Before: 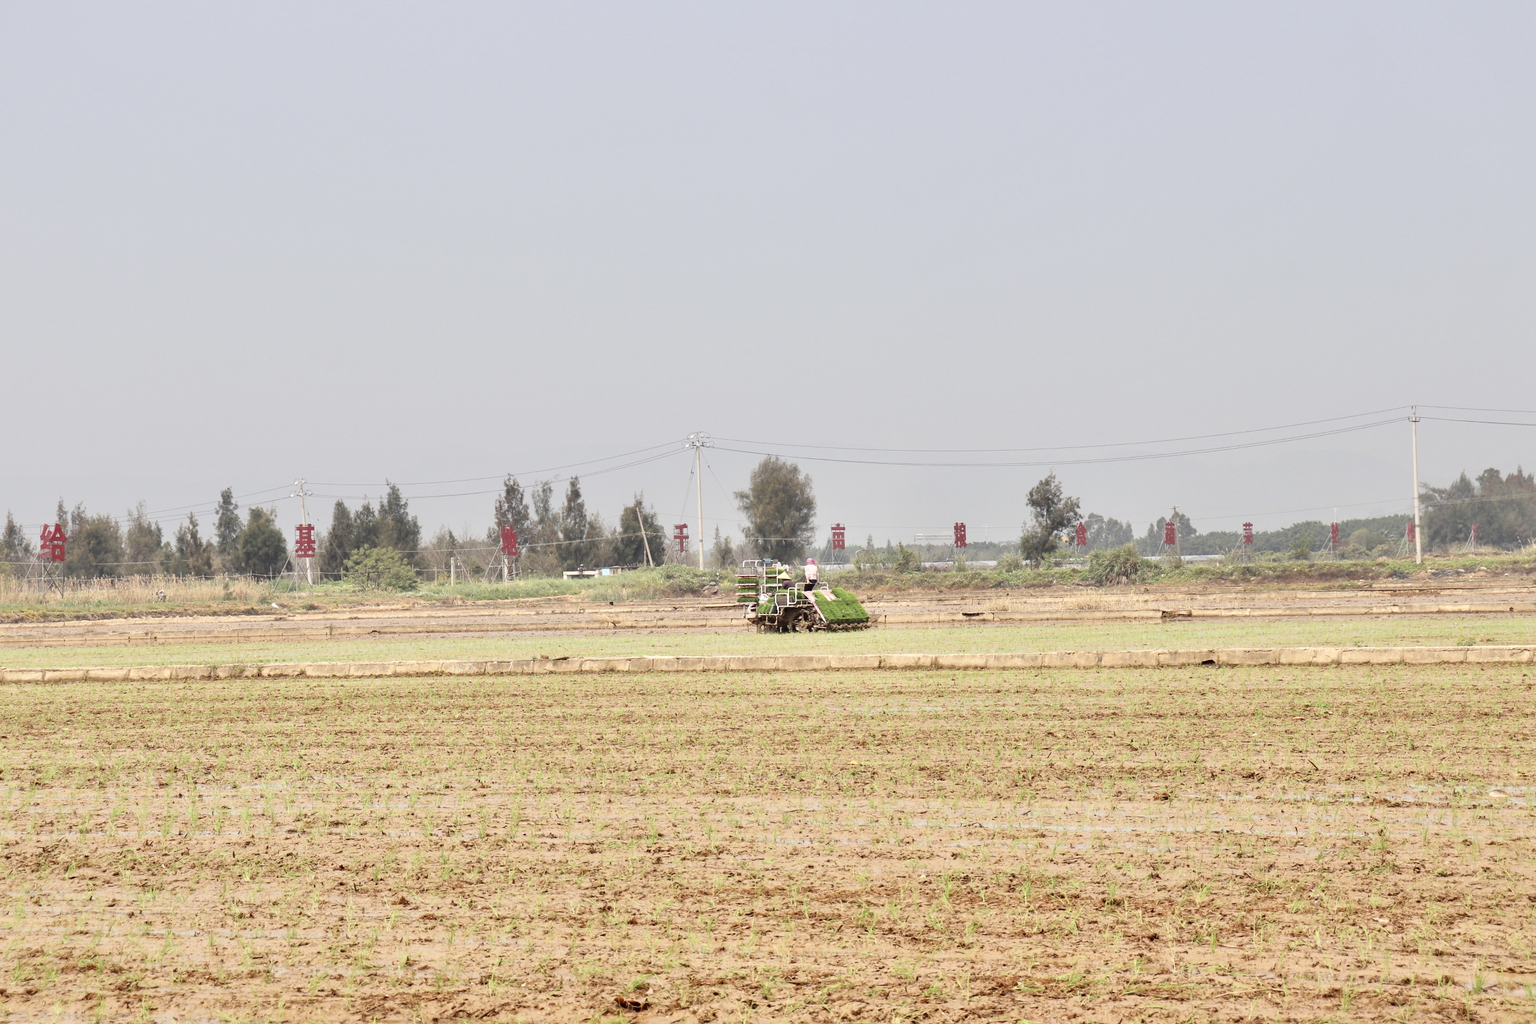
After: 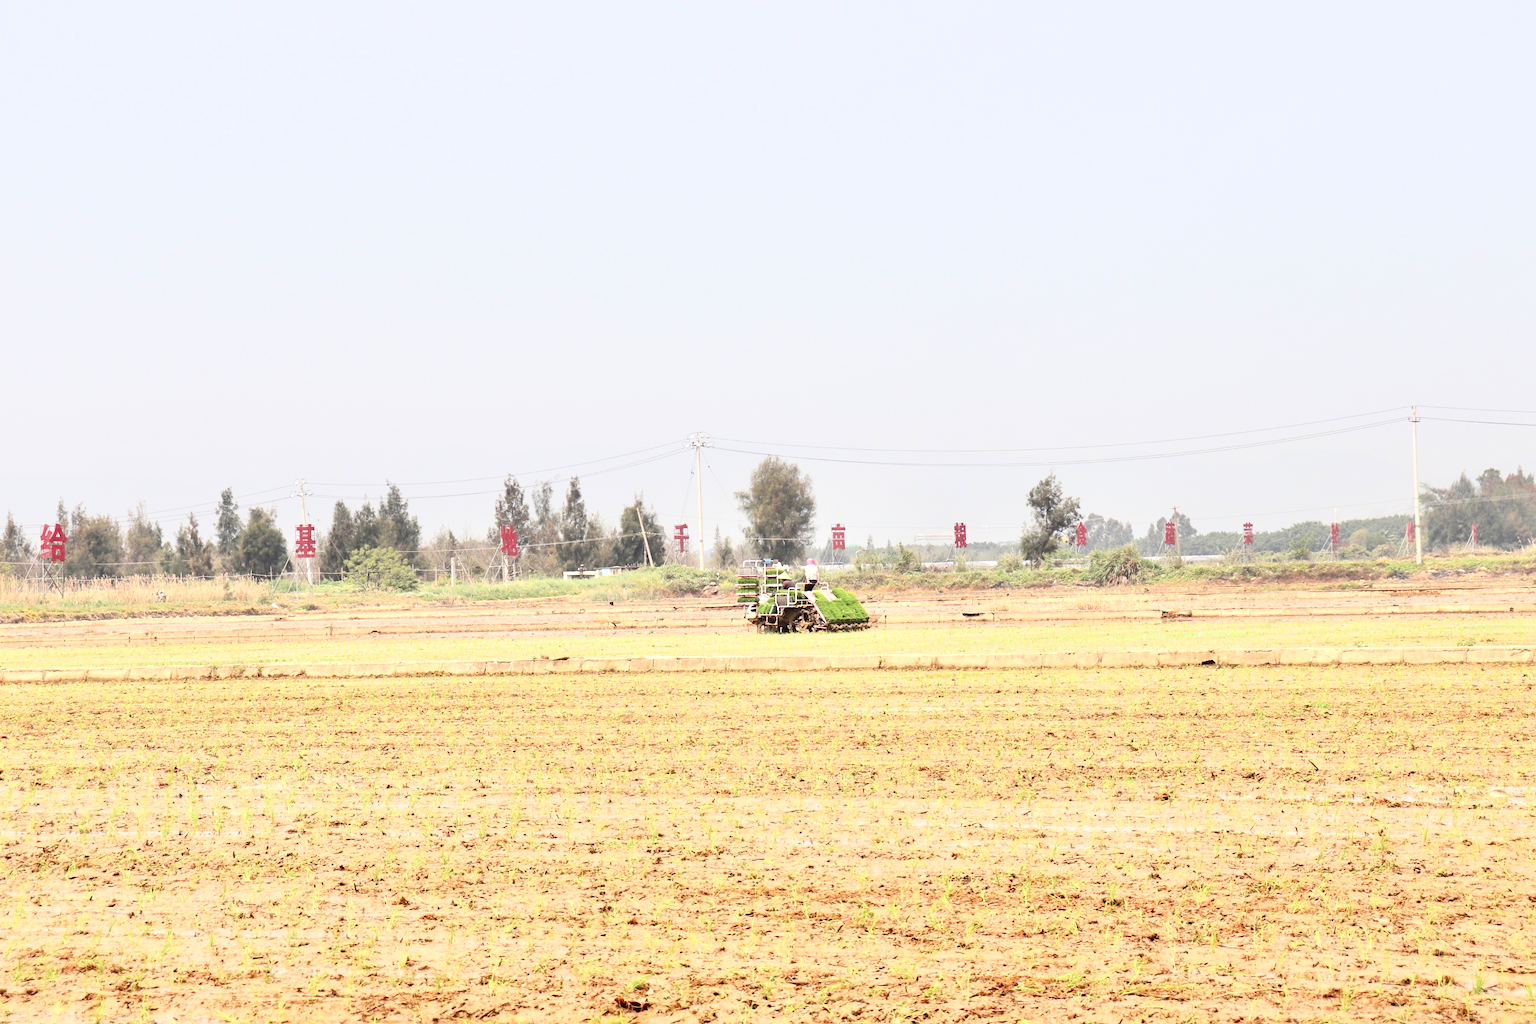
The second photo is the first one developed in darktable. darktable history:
shadows and highlights: shadows -12.5, white point adjustment 4, highlights 28.33
contrast brightness saturation: contrast 0.2, brightness 0.16, saturation 0.22
